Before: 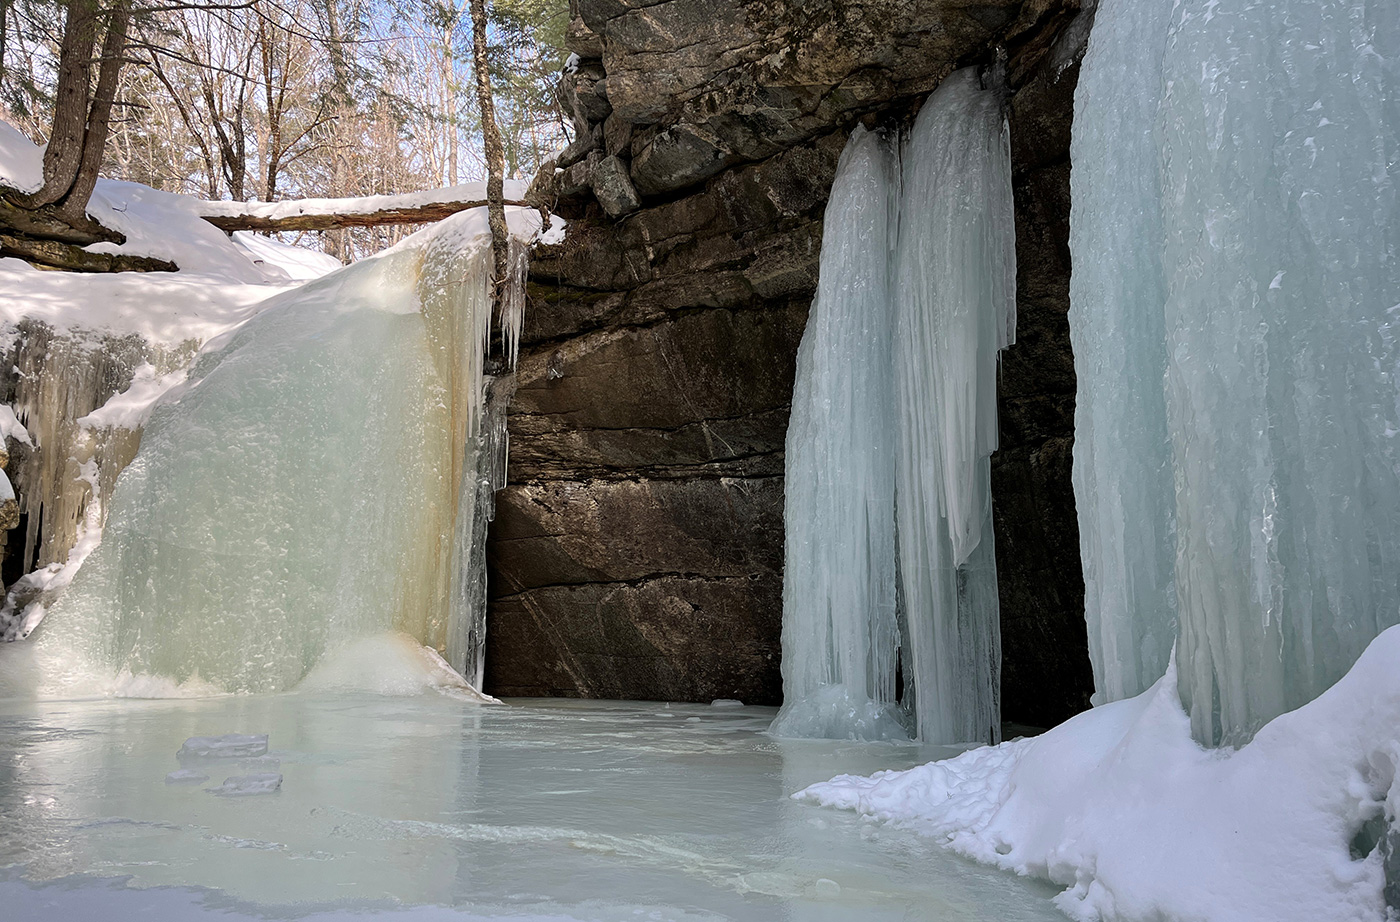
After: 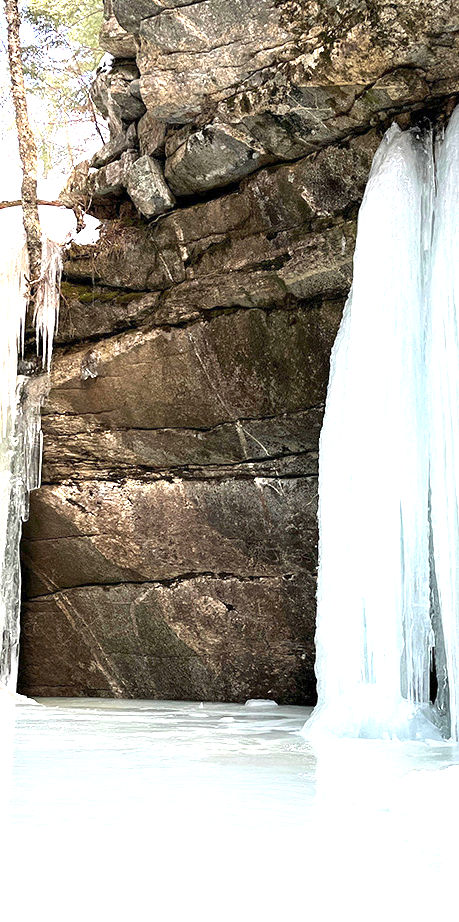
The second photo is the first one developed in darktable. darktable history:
crop: left 33.353%, right 33.809%
exposure: exposure 2.198 EV, compensate highlight preservation false
